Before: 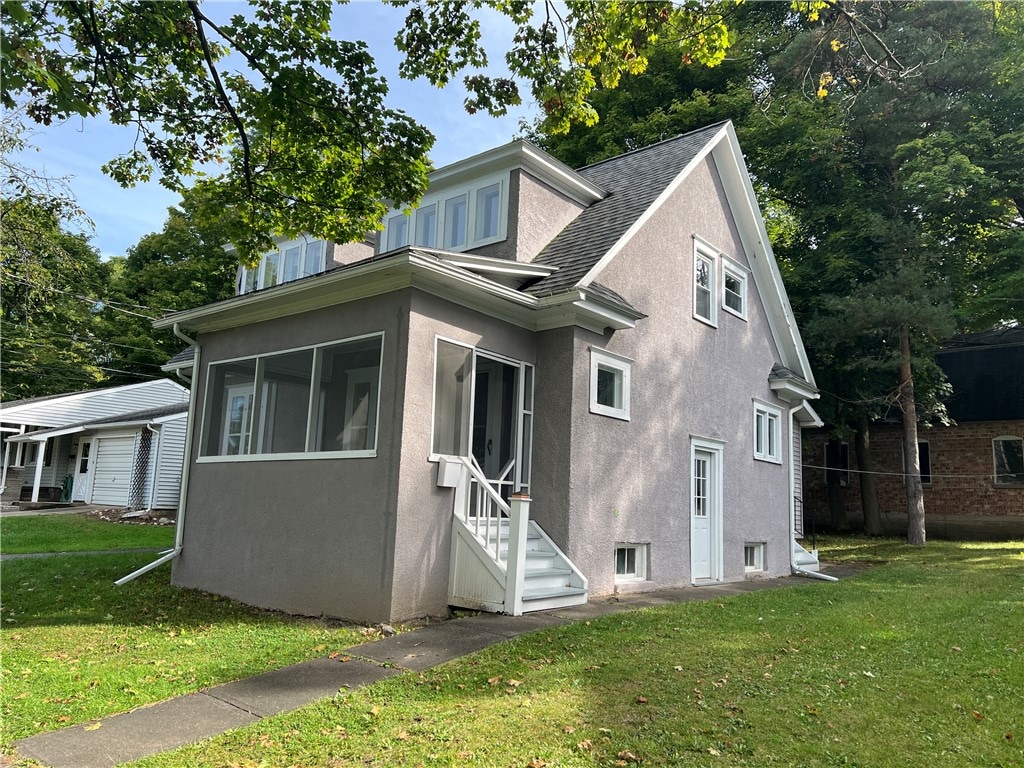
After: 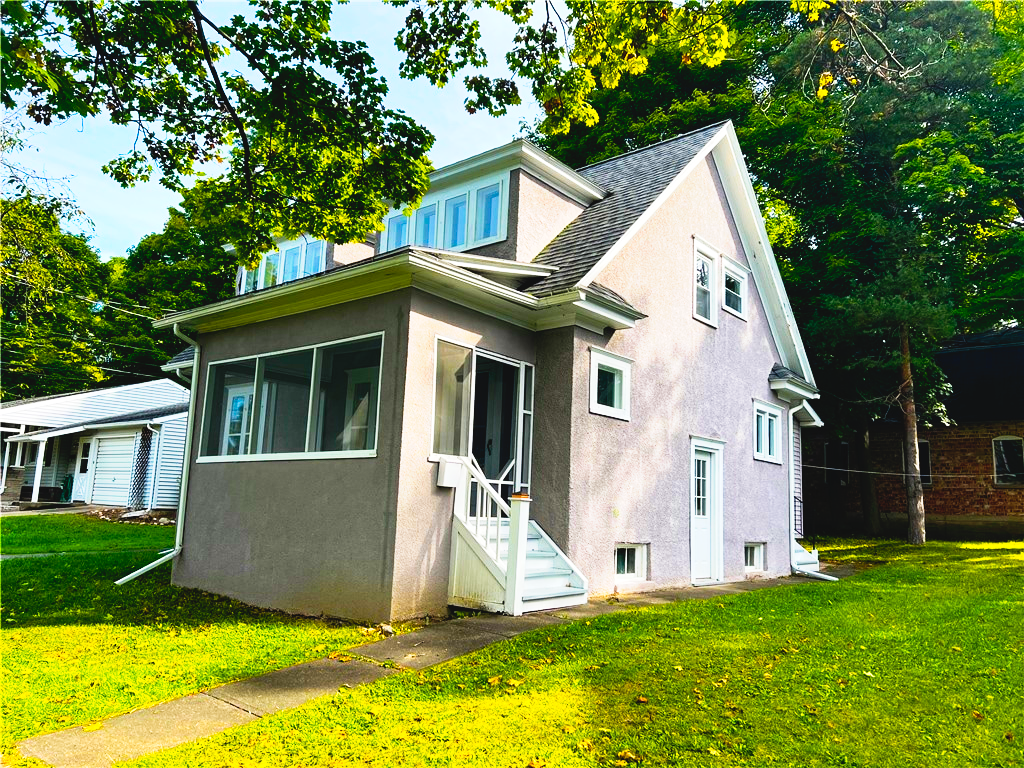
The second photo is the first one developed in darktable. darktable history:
tone curve: curves: ch0 [(0, 0.049) (0.113, 0.084) (0.285, 0.301) (0.673, 0.796) (0.845, 0.932) (0.994, 0.971)]; ch1 [(0, 0) (0.456, 0.424) (0.498, 0.5) (0.57, 0.557) (0.631, 0.635) (1, 1)]; ch2 [(0, 0) (0.395, 0.398) (0.44, 0.456) (0.502, 0.507) (0.55, 0.559) (0.67, 0.702) (1, 1)], preserve colors none
color balance rgb: shadows lift › hue 84.56°, linear chroma grading › shadows 17.3%, linear chroma grading › highlights 60.87%, linear chroma grading › global chroma 49.752%, perceptual saturation grading › global saturation 19.776%, perceptual brilliance grading › highlights 16.075%, perceptual brilliance grading › mid-tones 6.354%, perceptual brilliance grading › shadows -15.522%, global vibrance 20%
